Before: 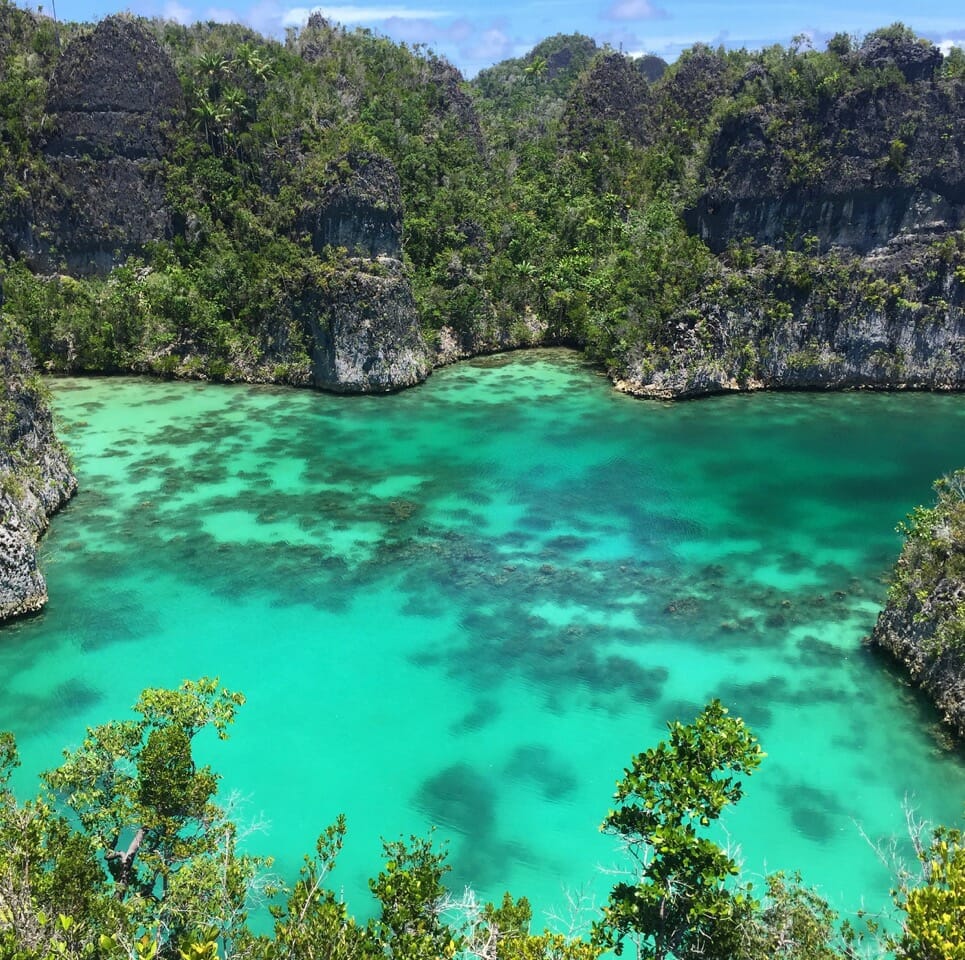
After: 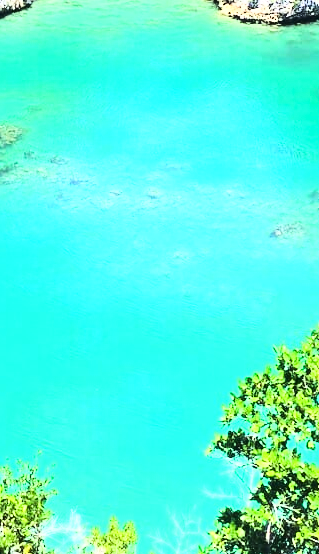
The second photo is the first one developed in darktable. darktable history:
exposure: exposure 0.566 EV, compensate highlight preservation false
base curve: curves: ch0 [(0, 0) (0.018, 0.026) (0.143, 0.37) (0.33, 0.731) (0.458, 0.853) (0.735, 0.965) (0.905, 0.986) (1, 1)]
tone equalizer: -8 EV -0.75 EV, -7 EV -0.7 EV, -6 EV -0.6 EV, -5 EV -0.4 EV, -3 EV 0.4 EV, -2 EV 0.6 EV, -1 EV 0.7 EV, +0 EV 0.75 EV, edges refinement/feathering 500, mask exposure compensation -1.57 EV, preserve details no
tone curve: curves: ch0 [(0, 0.026) (0.146, 0.158) (0.272, 0.34) (0.453, 0.627) (0.687, 0.829) (1, 1)], color space Lab, linked channels, preserve colors none
crop: left 40.878%, top 39.176%, right 25.993%, bottom 3.081%
